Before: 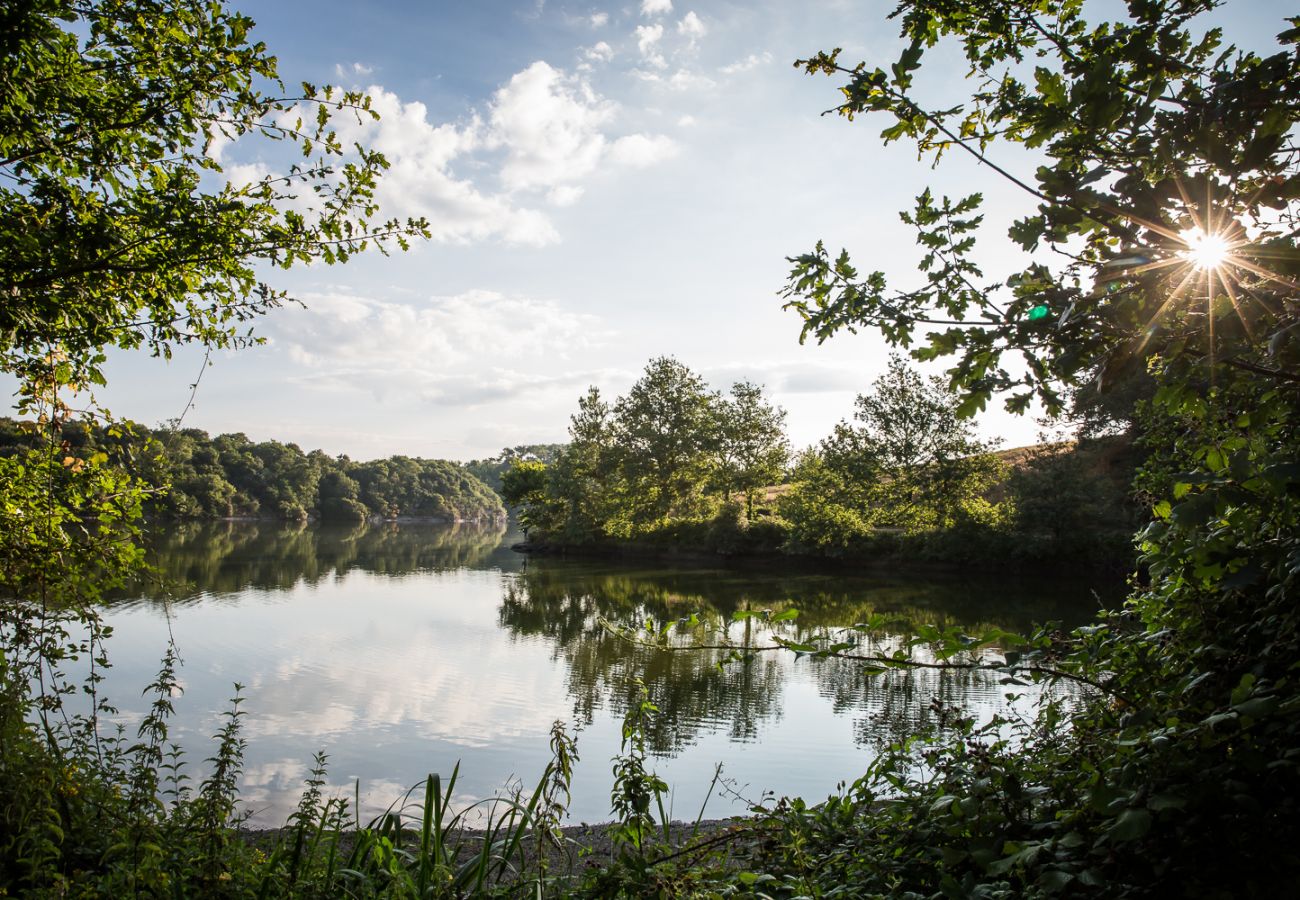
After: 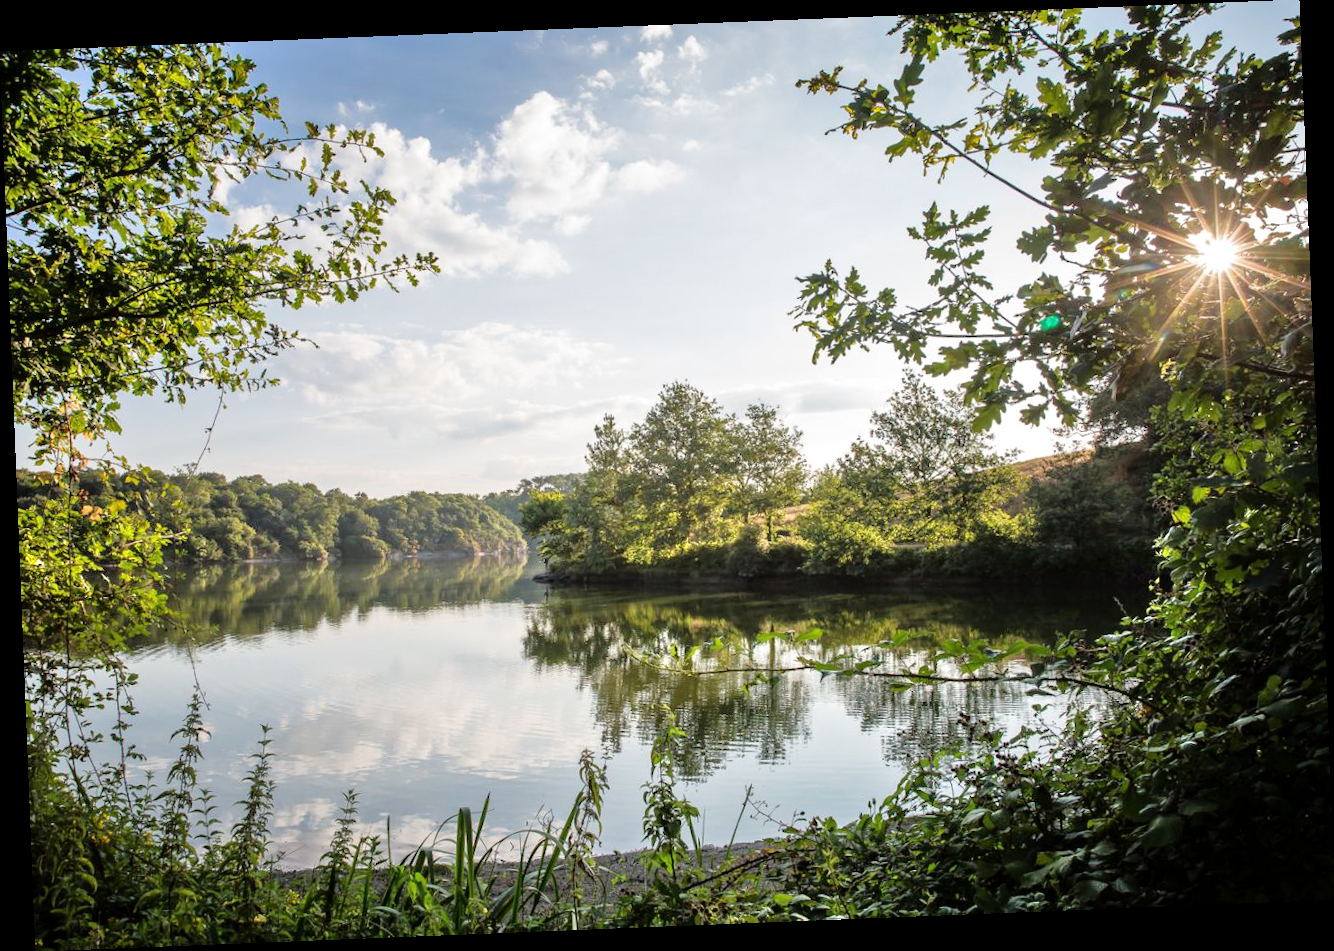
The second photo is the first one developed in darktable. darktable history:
tone equalizer: -7 EV 0.15 EV, -6 EV 0.6 EV, -5 EV 1.15 EV, -4 EV 1.33 EV, -3 EV 1.15 EV, -2 EV 0.6 EV, -1 EV 0.15 EV, mask exposure compensation -0.5 EV
rotate and perspective: rotation -2.29°, automatic cropping off
